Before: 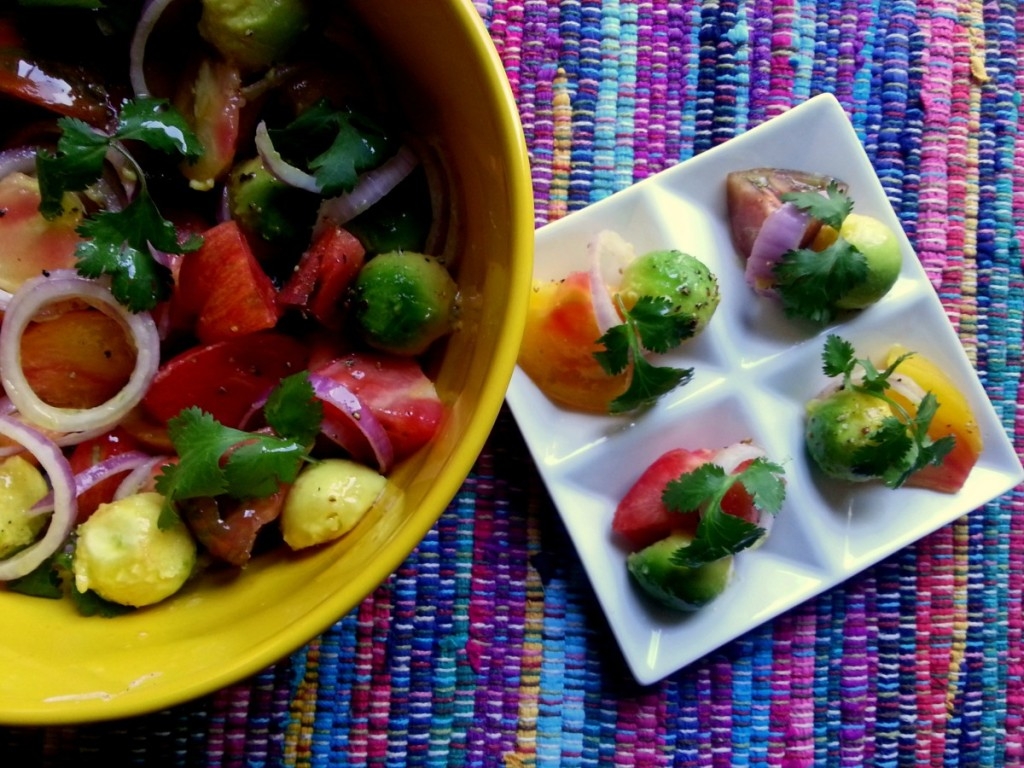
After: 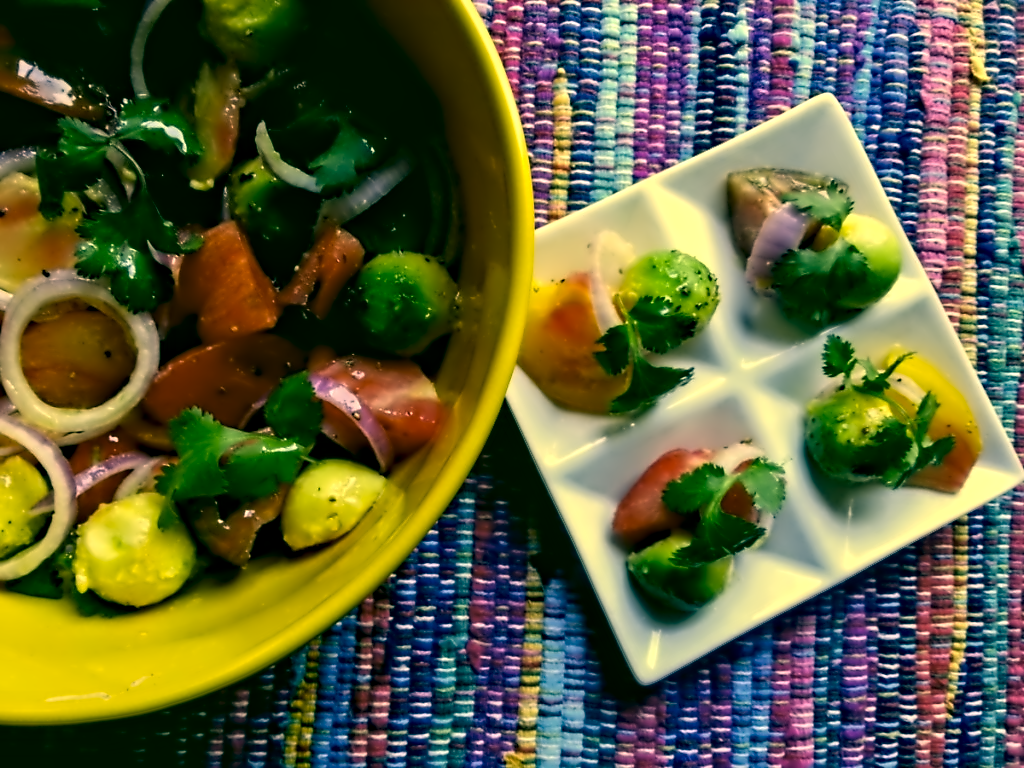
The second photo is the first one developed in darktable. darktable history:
color correction: highlights a* 5.62, highlights b* 33.57, shadows a* -25.86, shadows b* 4.02
contrast equalizer: octaves 7, y [[0.5, 0.542, 0.583, 0.625, 0.667, 0.708], [0.5 ×6], [0.5 ×6], [0, 0.033, 0.067, 0.1, 0.133, 0.167], [0, 0.05, 0.1, 0.15, 0.2, 0.25]]
color zones: mix -62.47%
